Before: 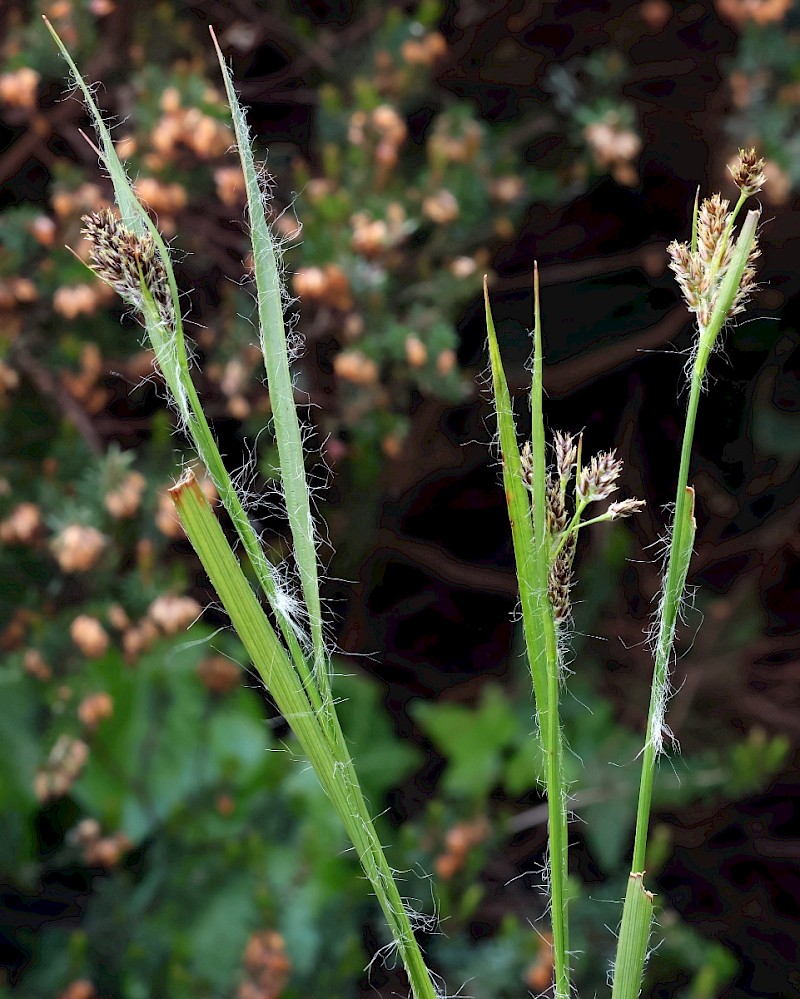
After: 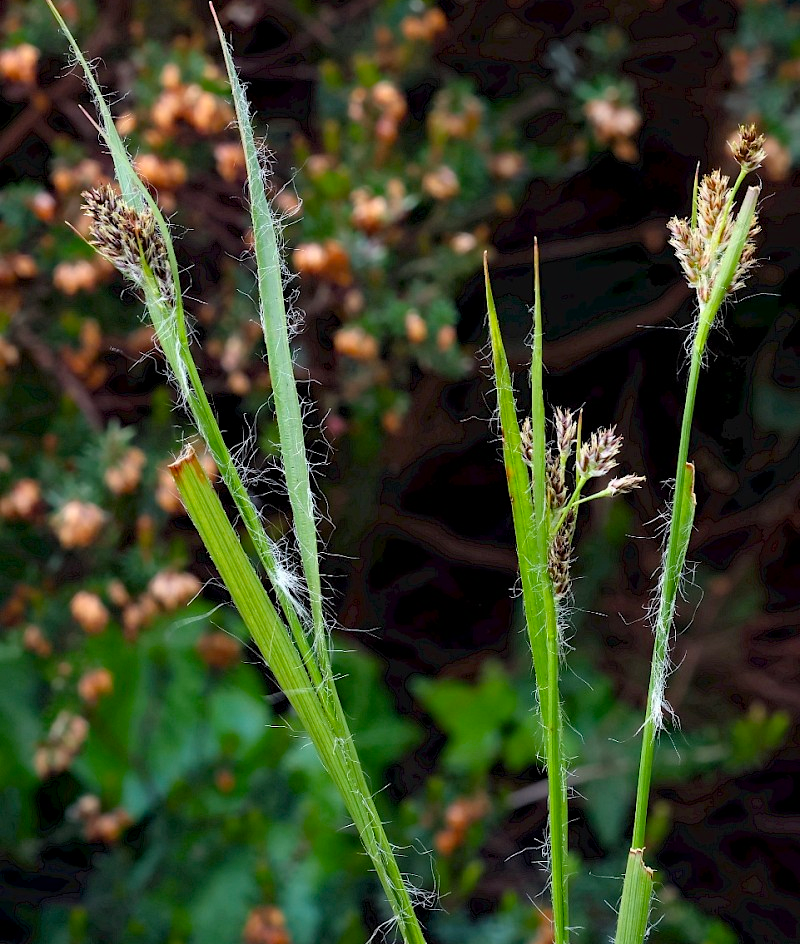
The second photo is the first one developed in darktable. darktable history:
haze removal: compatibility mode true, adaptive false
crop and rotate: top 2.479%, bottom 3.018%
color balance rgb: linear chroma grading › shadows -8%, linear chroma grading › global chroma 10%, perceptual saturation grading › global saturation 2%, perceptual saturation grading › highlights -2%, perceptual saturation grading › mid-tones 4%, perceptual saturation grading › shadows 8%, perceptual brilliance grading › global brilliance 2%, perceptual brilliance grading › highlights -4%, global vibrance 16%, saturation formula JzAzBz (2021)
